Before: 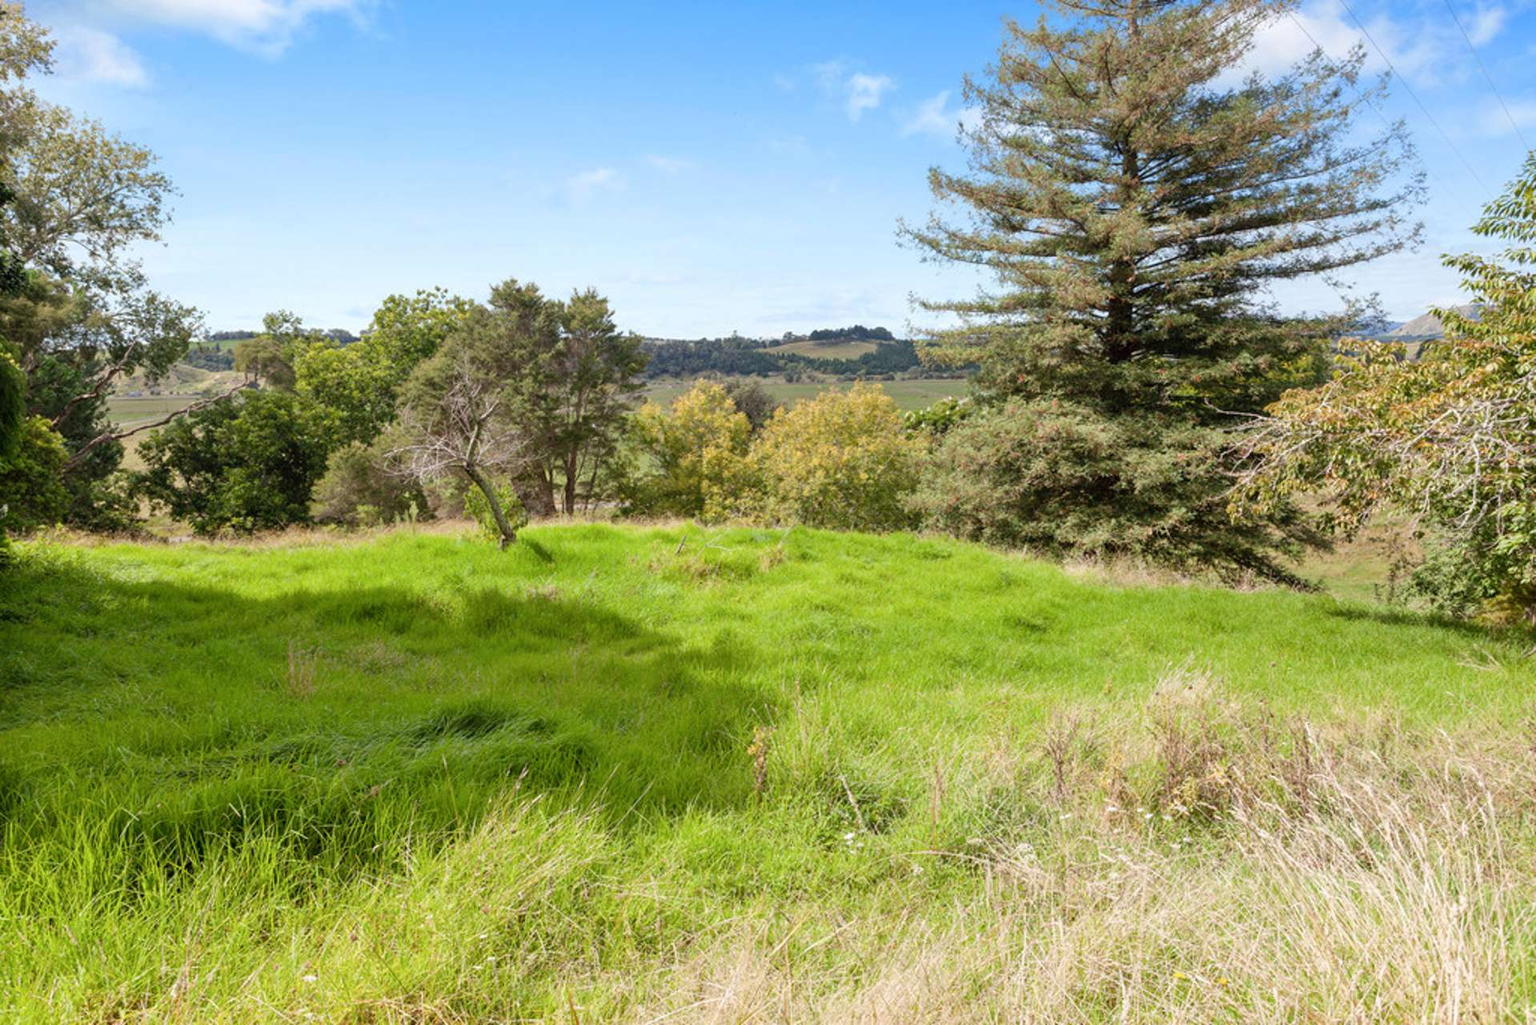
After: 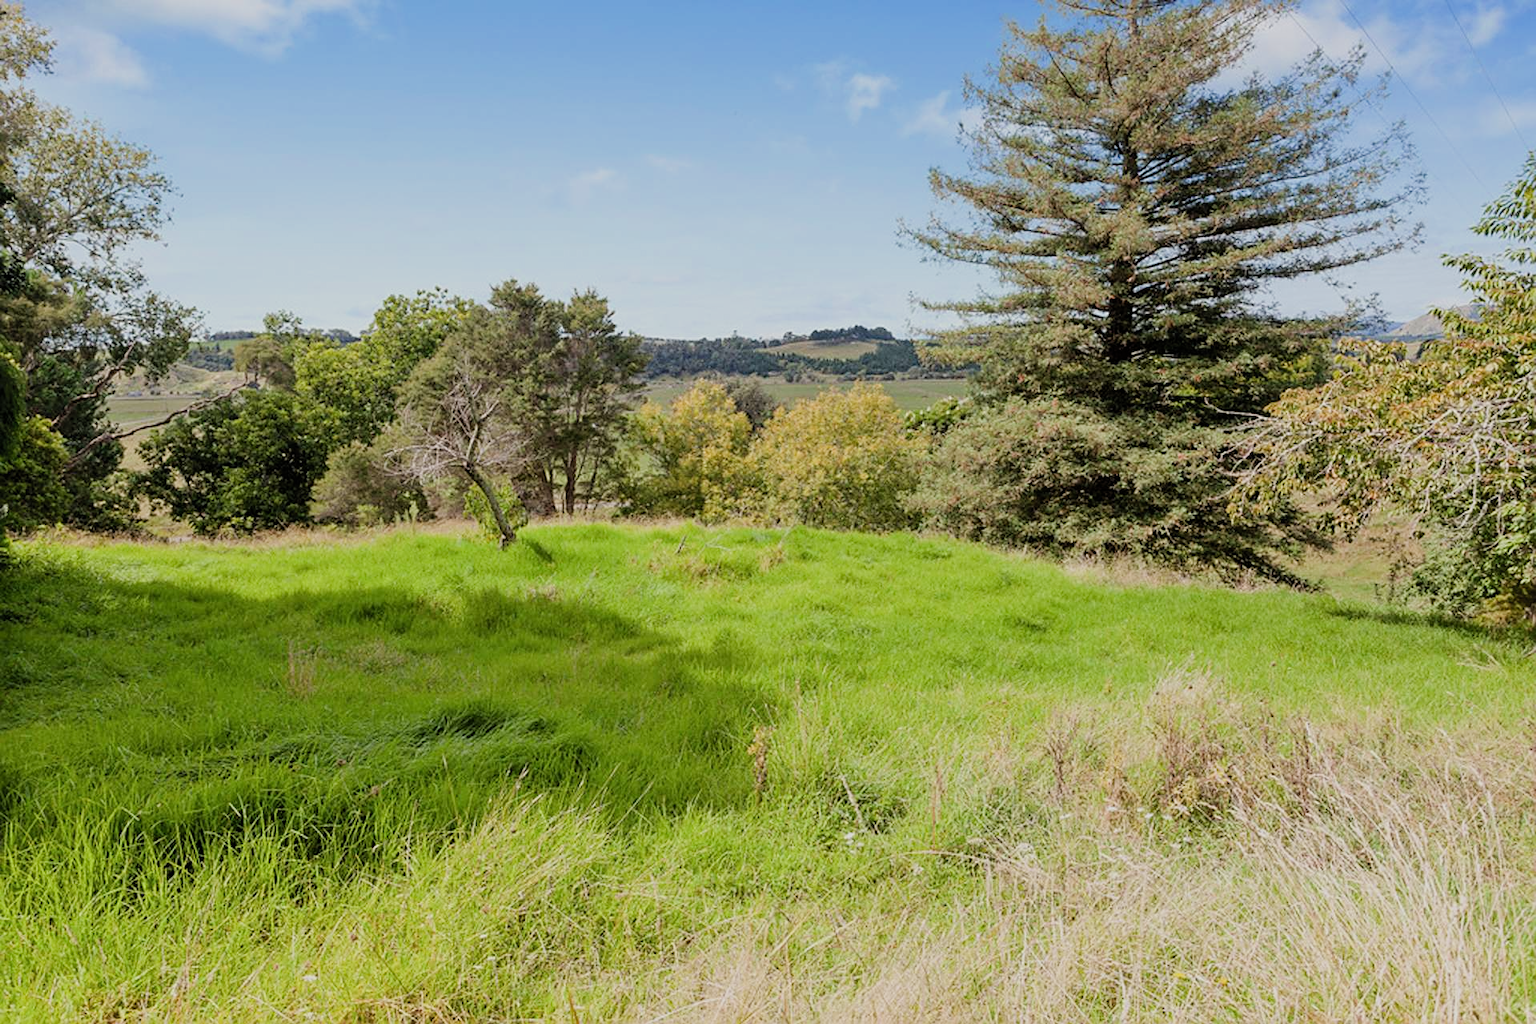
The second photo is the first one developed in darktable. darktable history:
filmic rgb: black relative exposure -7.65 EV, white relative exposure 4.56 EV, hardness 3.61
shadows and highlights: shadows 62.26, white point adjustment 0.3, highlights -34.06, compress 83.98%
sharpen: on, module defaults
